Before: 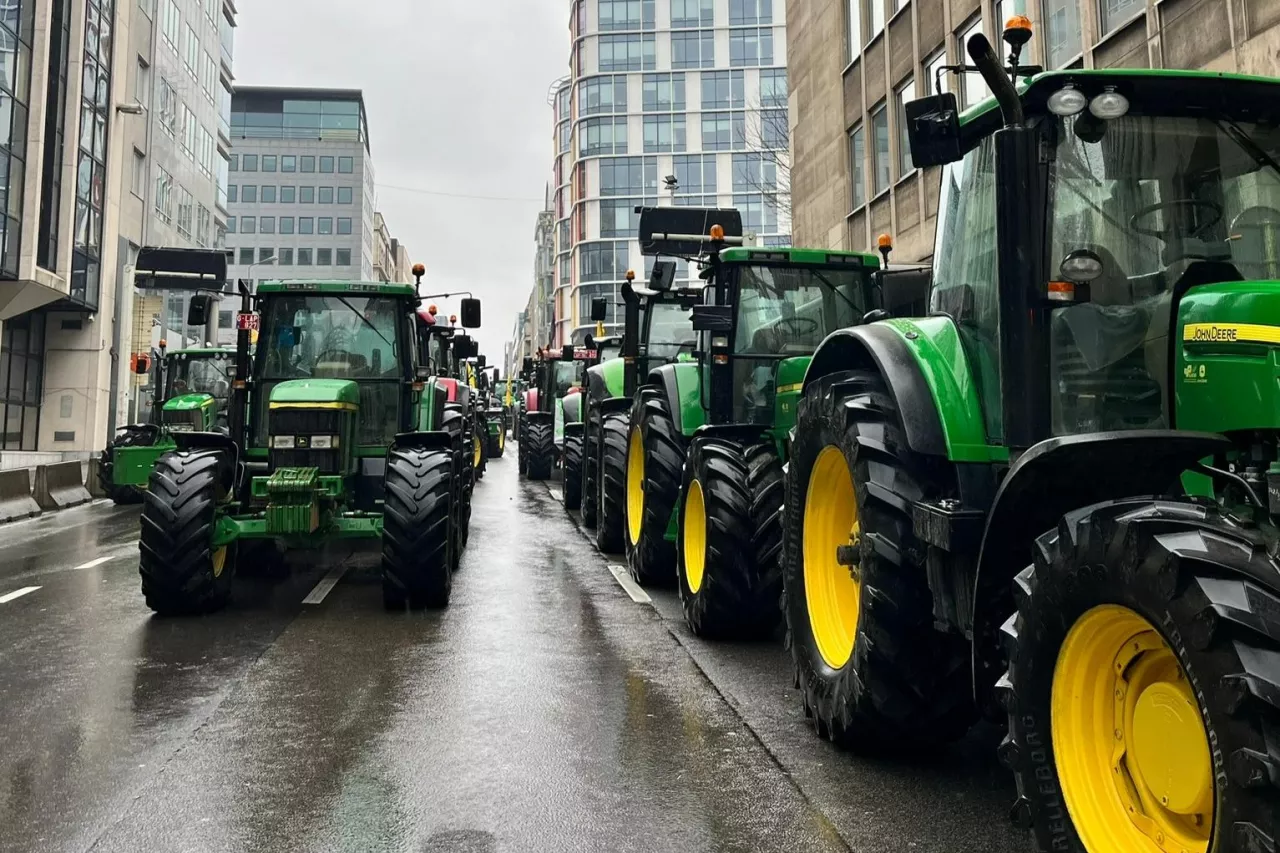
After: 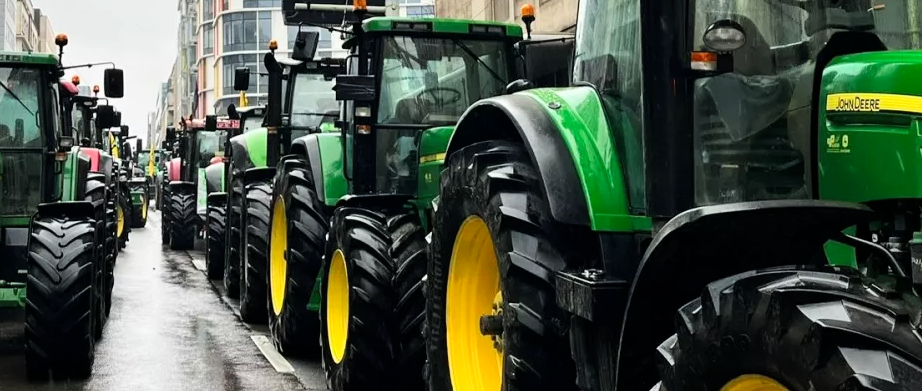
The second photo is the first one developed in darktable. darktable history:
crop and rotate: left 27.938%, top 27.046%, bottom 27.046%
tone curve: curves: ch0 [(0, 0) (0.004, 0.001) (0.133, 0.112) (0.325, 0.362) (0.832, 0.893) (1, 1)], color space Lab, linked channels, preserve colors none
base curve: curves: ch0 [(0, 0) (0.297, 0.298) (1, 1)], preserve colors none
